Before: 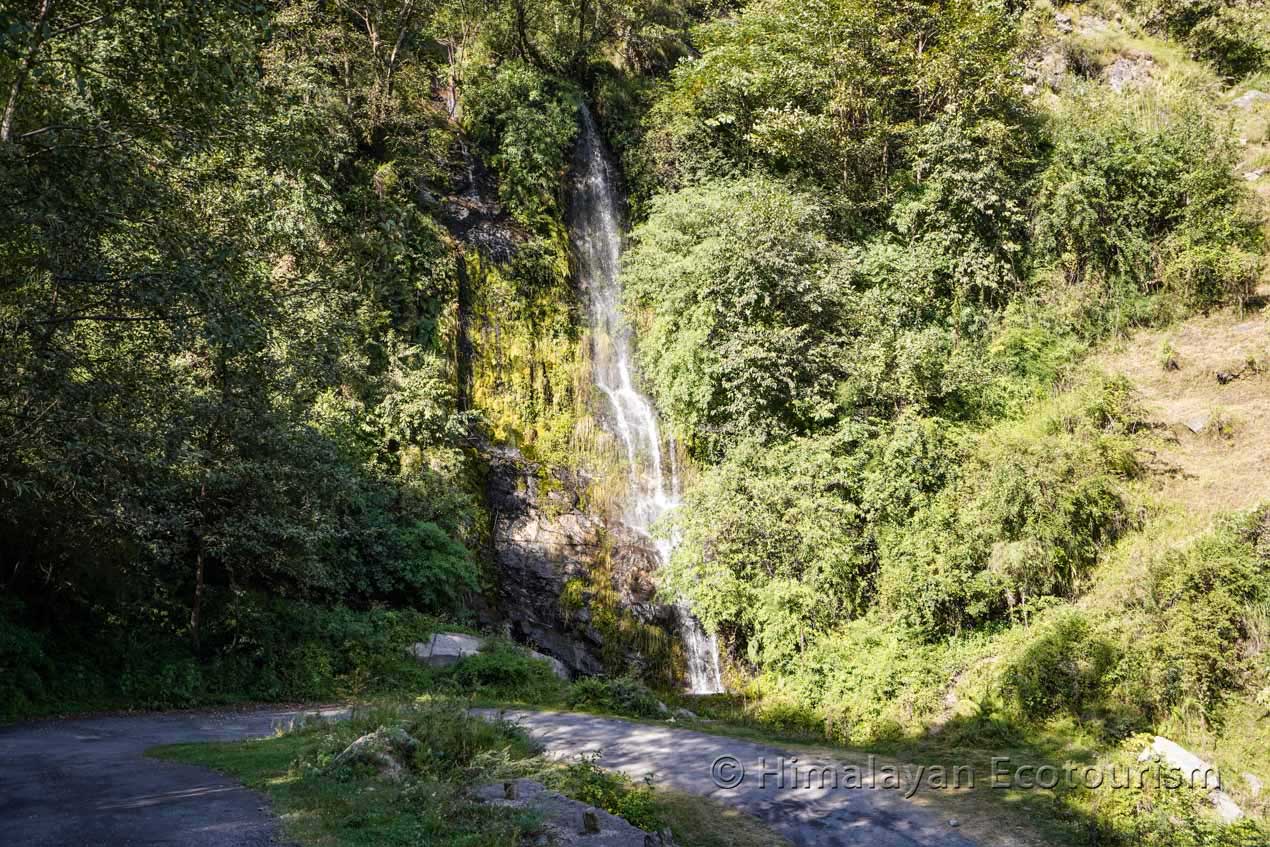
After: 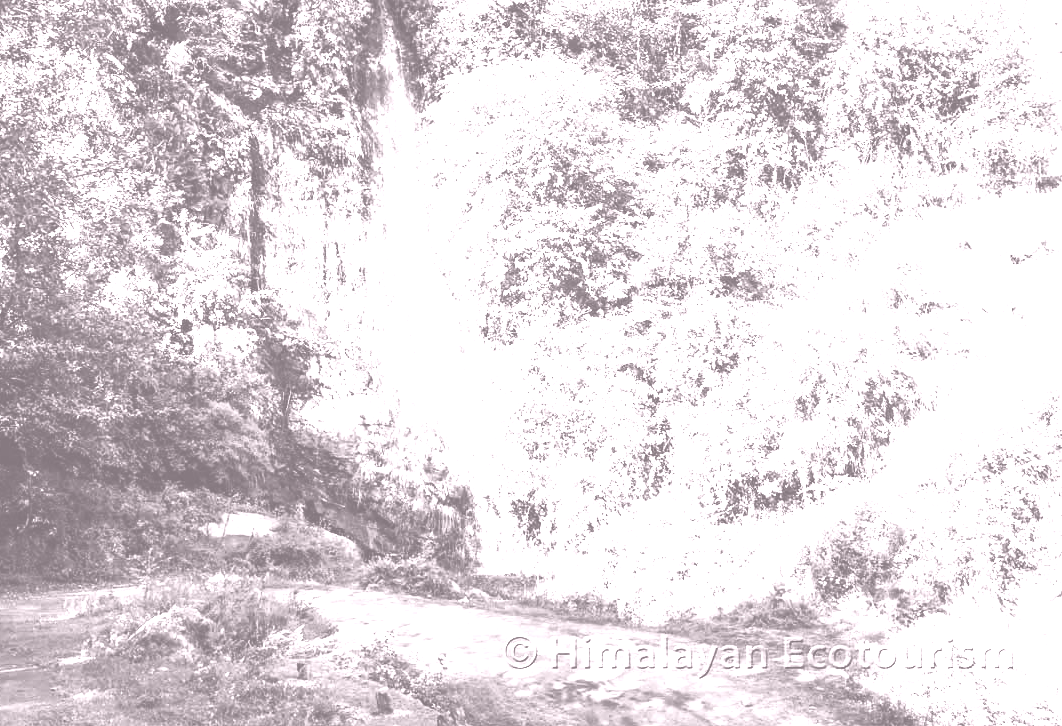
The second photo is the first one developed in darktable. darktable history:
crop: left 16.315%, top 14.246%
base curve: curves: ch0 [(0, 0) (0.028, 0.03) (0.121, 0.232) (0.46, 0.748) (0.859, 0.968) (1, 1)], preserve colors none
exposure: compensate highlight preservation false
white balance: red 0.986, blue 1.01
colorize: hue 25.2°, saturation 83%, source mix 82%, lightness 79%, version 1
